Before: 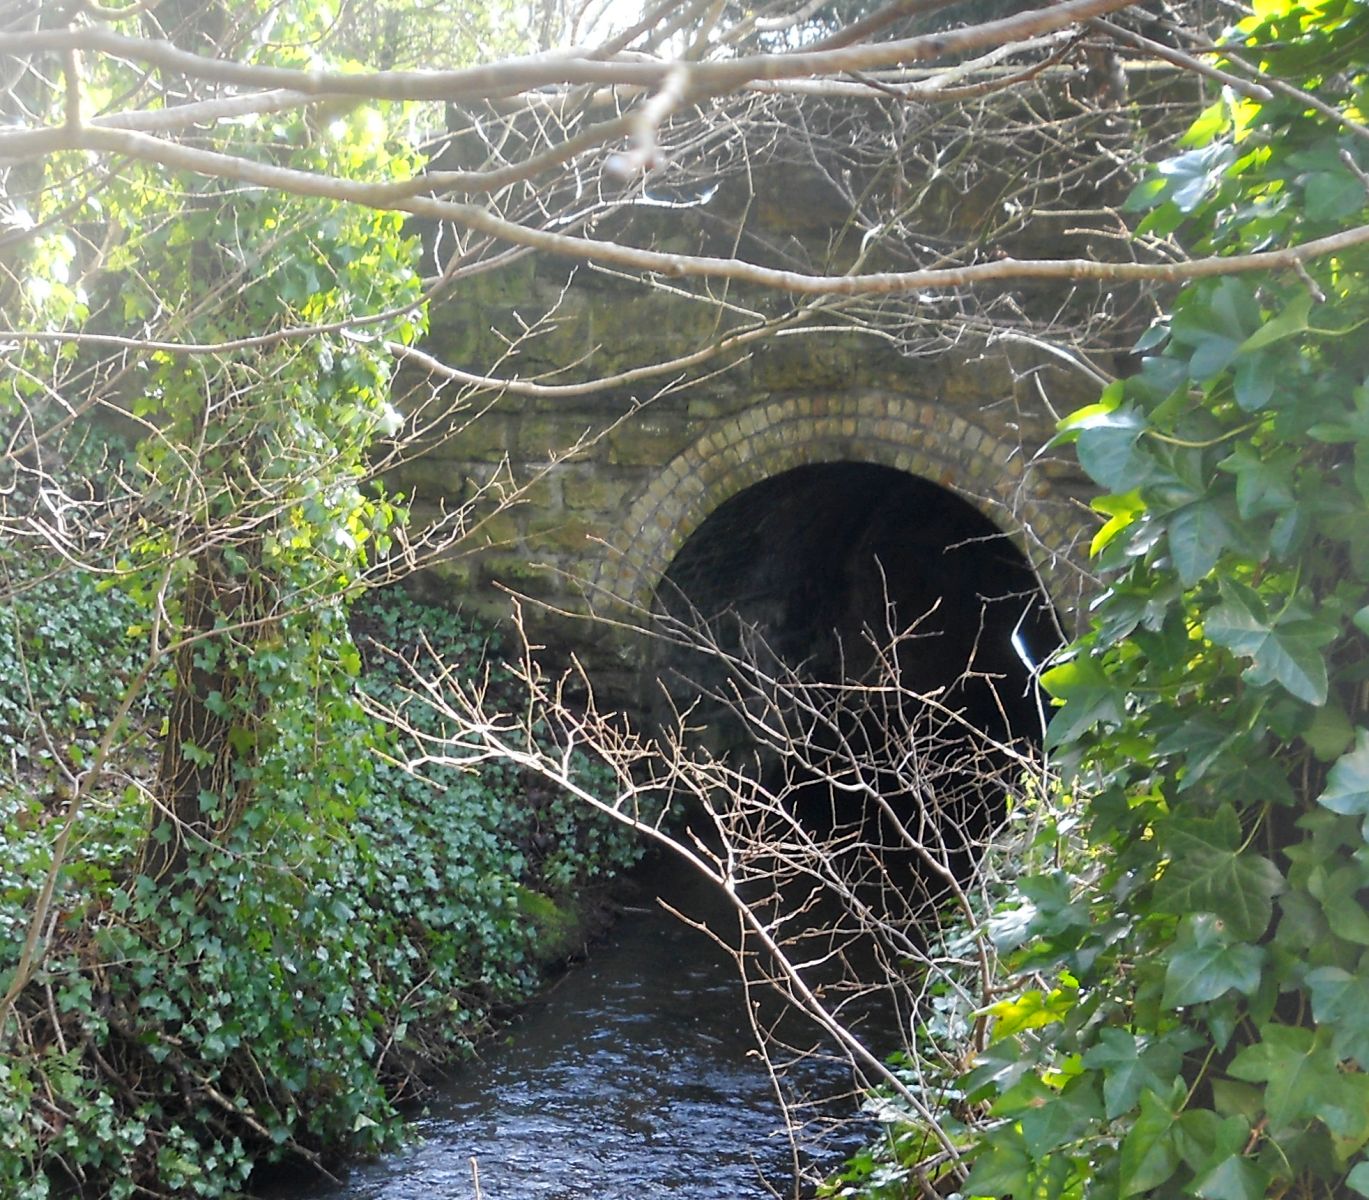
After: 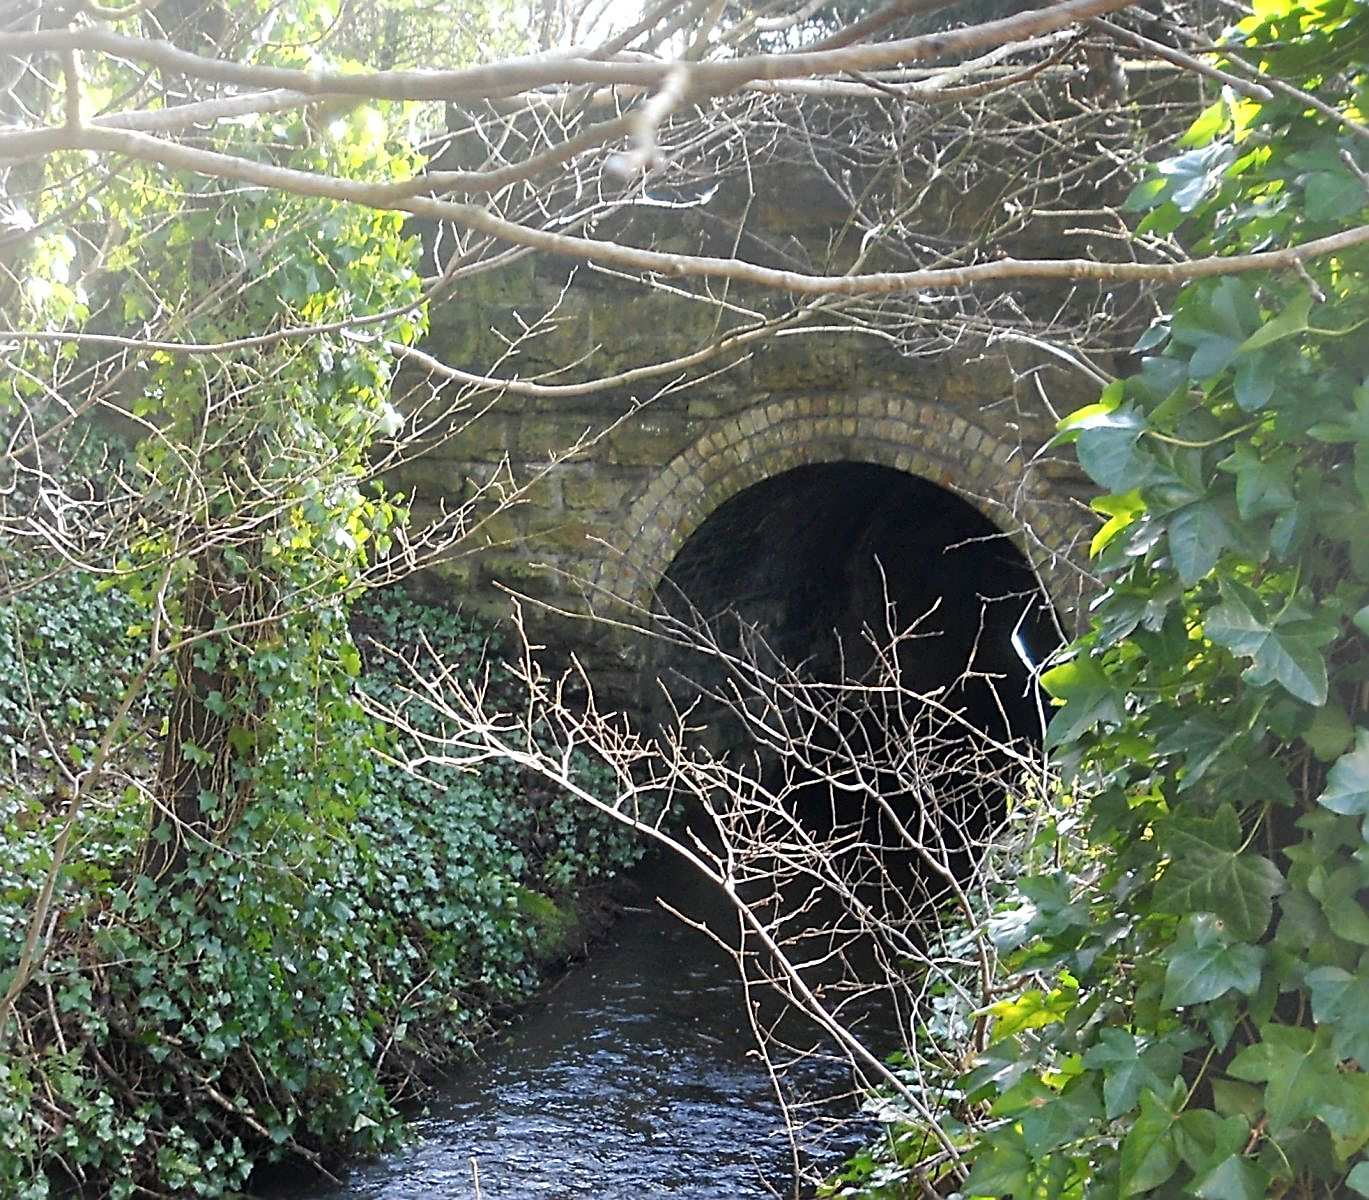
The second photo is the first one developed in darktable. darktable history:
sharpen: radius 2.543, amount 0.636
contrast brightness saturation: saturation -0.05
